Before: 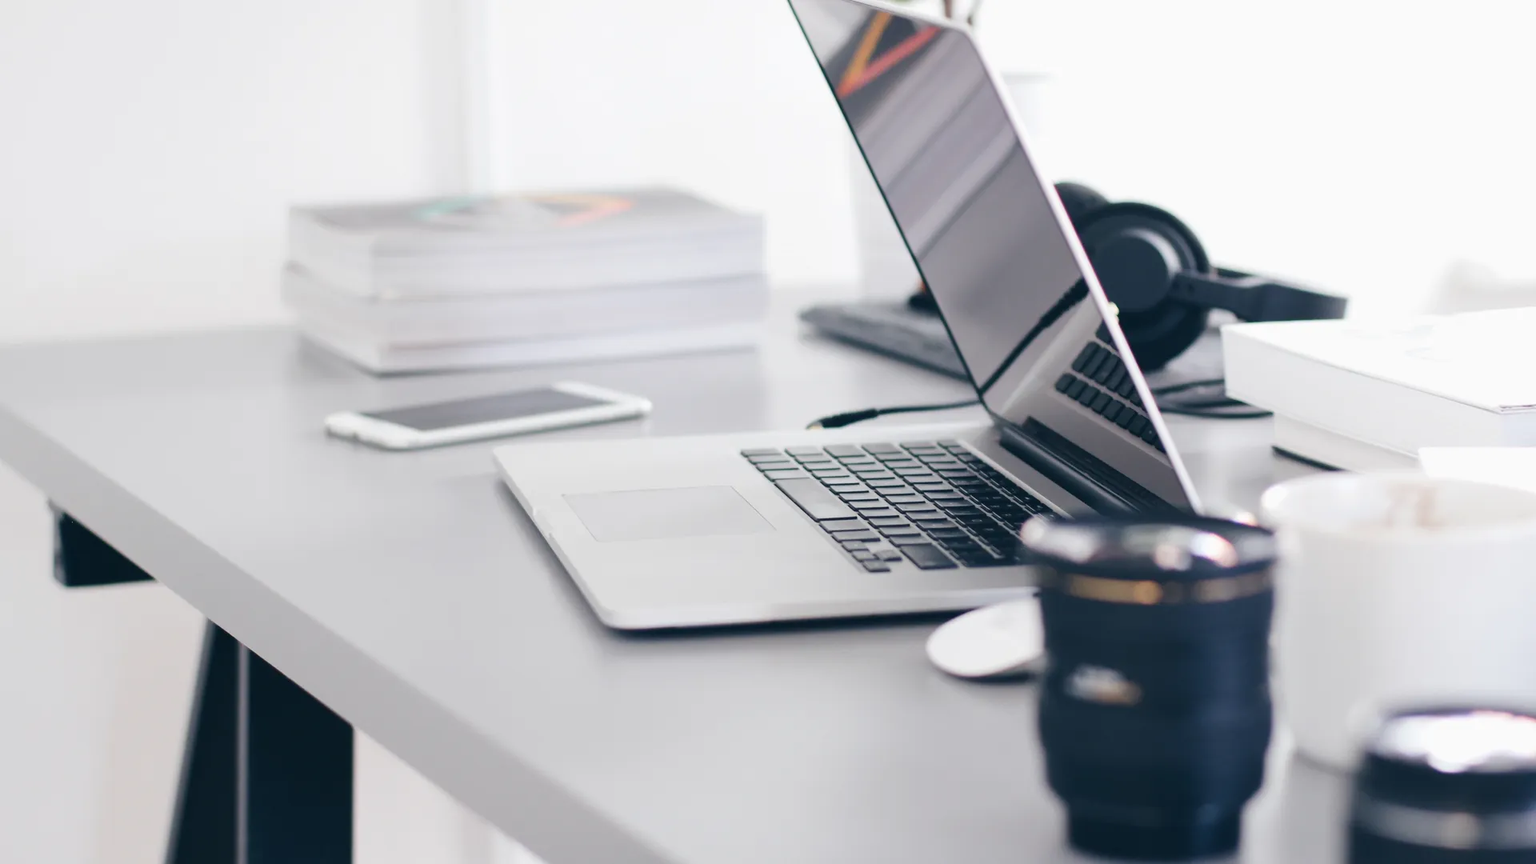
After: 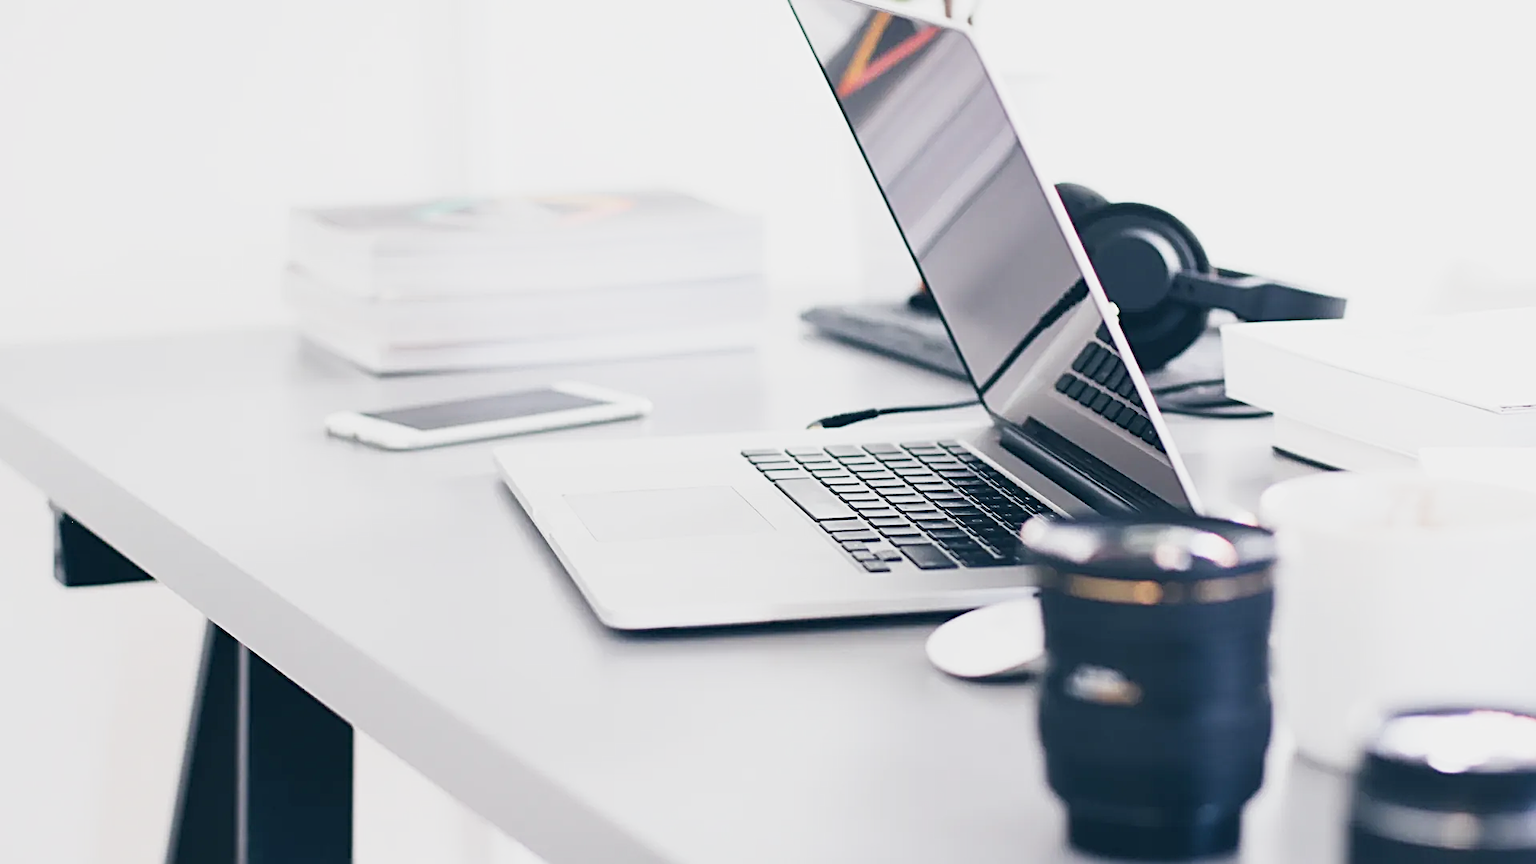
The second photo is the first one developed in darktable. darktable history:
base curve: curves: ch0 [(0, 0) (0.088, 0.125) (0.176, 0.251) (0.354, 0.501) (0.613, 0.749) (1, 0.877)], preserve colors none
sharpen: radius 2.794, amount 0.724
